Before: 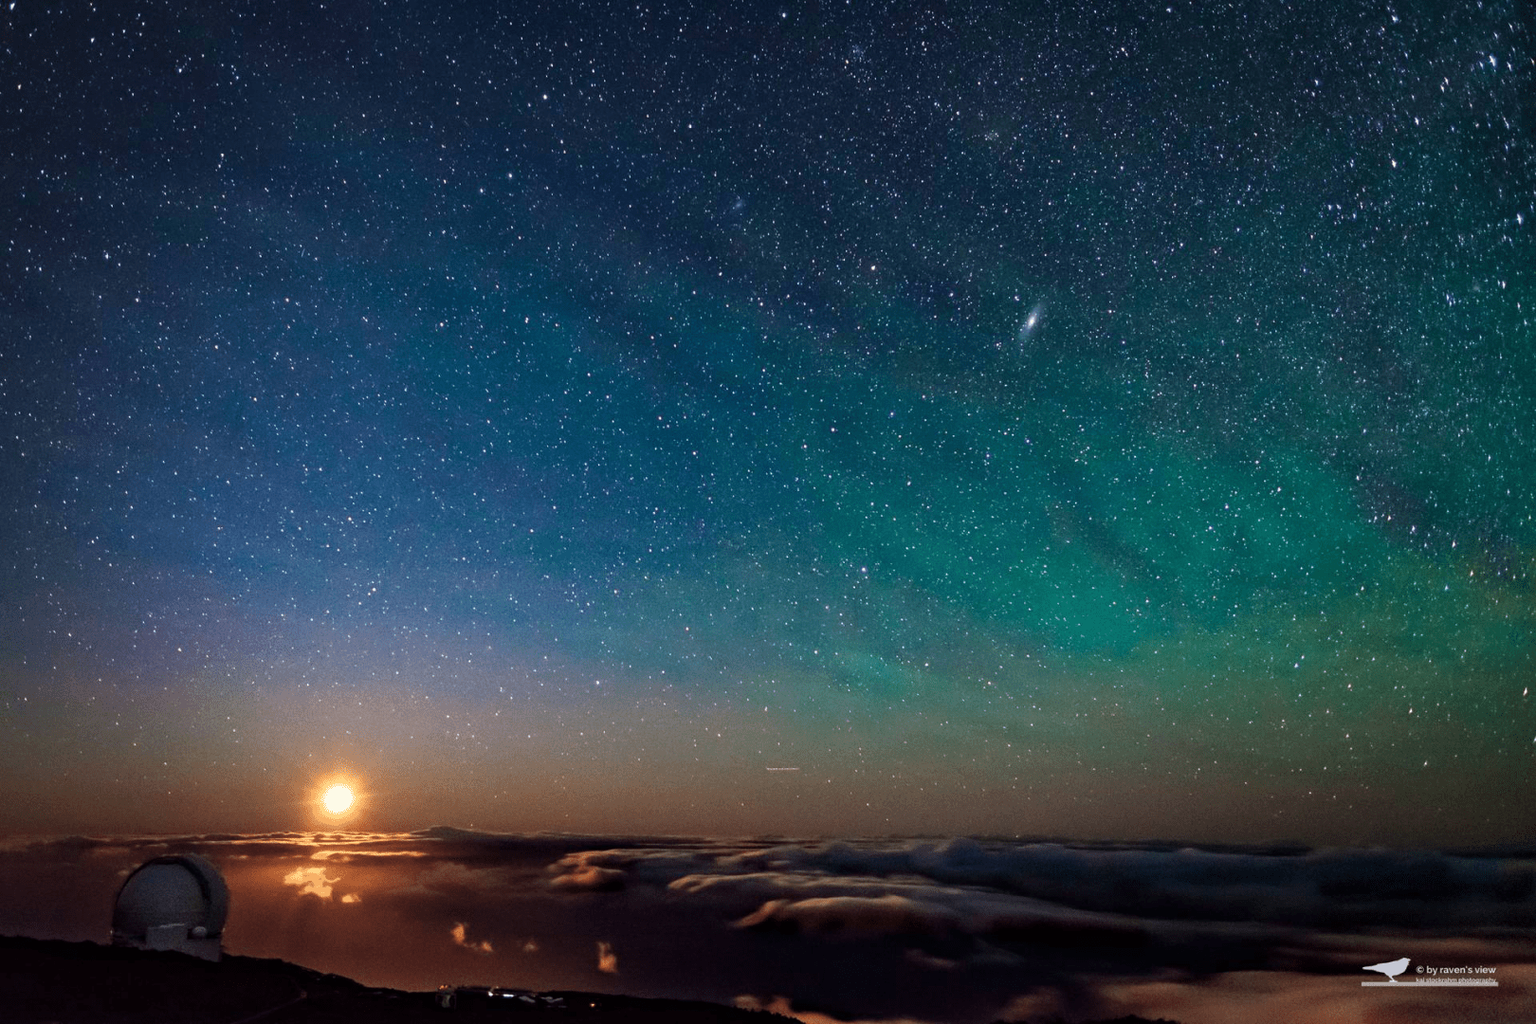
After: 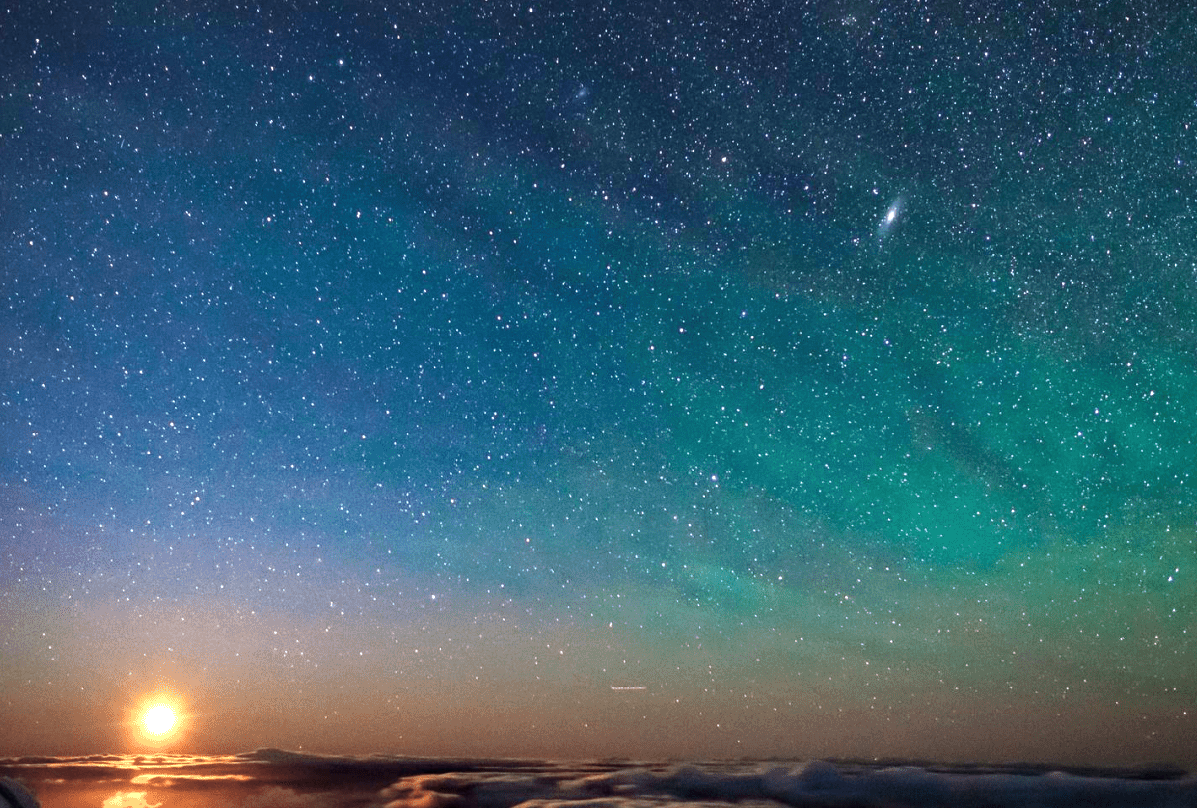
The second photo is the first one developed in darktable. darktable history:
crop and rotate: left 12.191%, top 11.417%, right 13.91%, bottom 13.711%
exposure: black level correction 0, exposure 0.691 EV, compensate highlight preservation false
